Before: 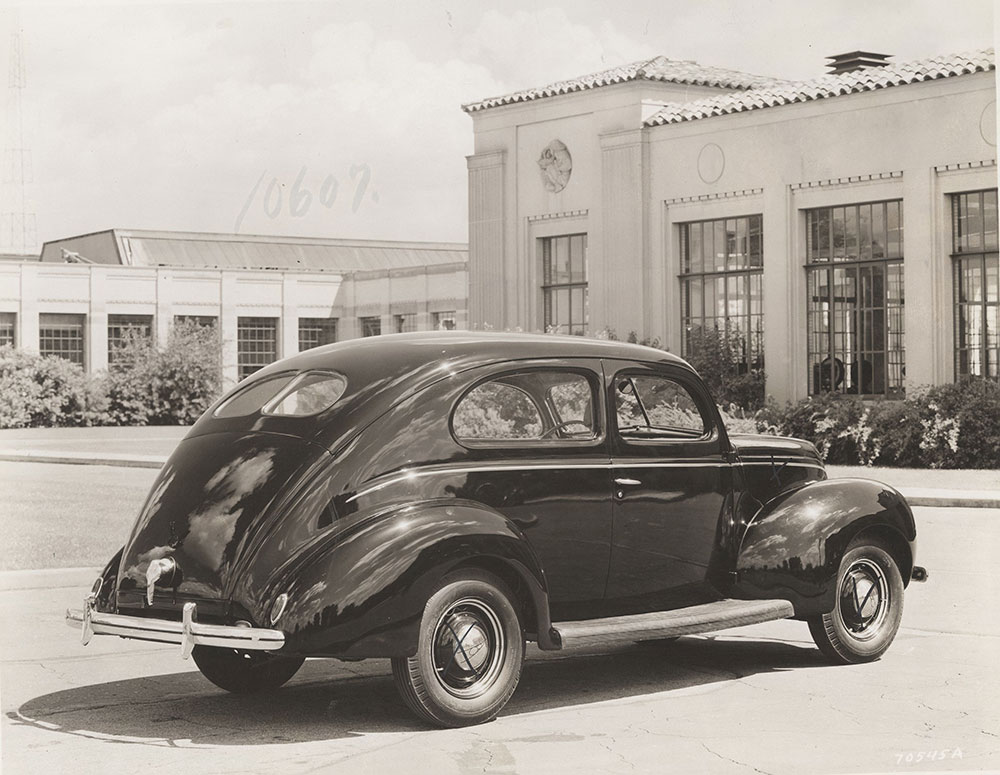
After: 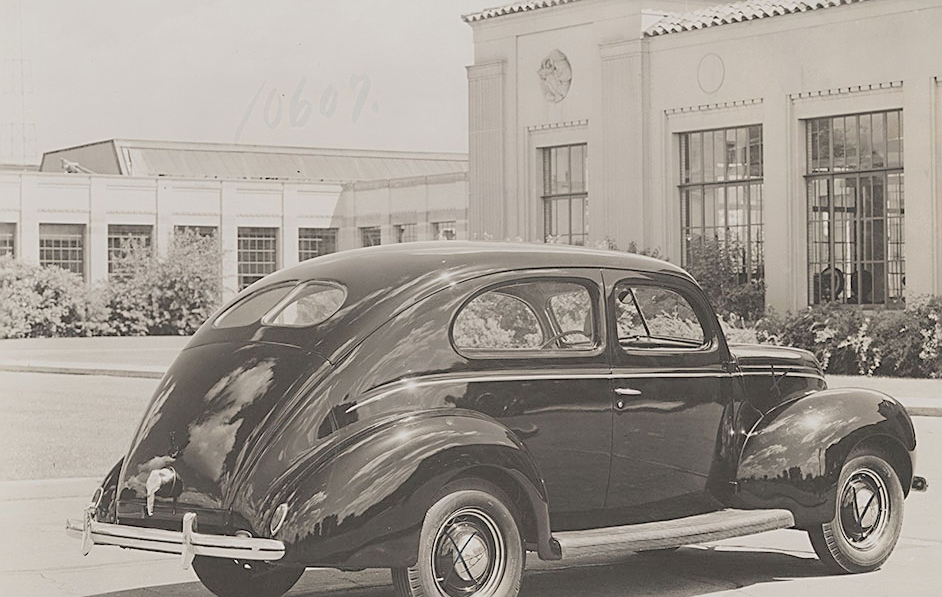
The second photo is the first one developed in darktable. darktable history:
sharpen: on, module defaults
global tonemap: drago (0.7, 100)
crop and rotate: angle 0.03°, top 11.643%, right 5.651%, bottom 11.189%
